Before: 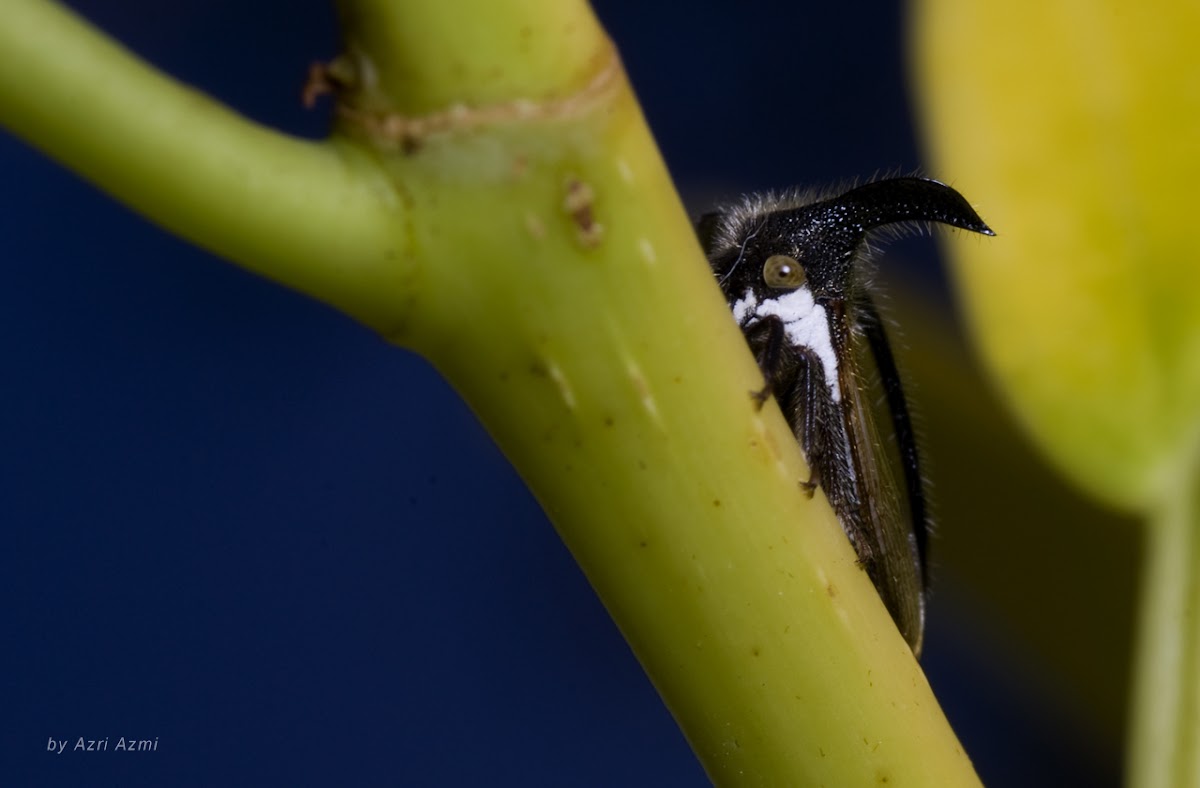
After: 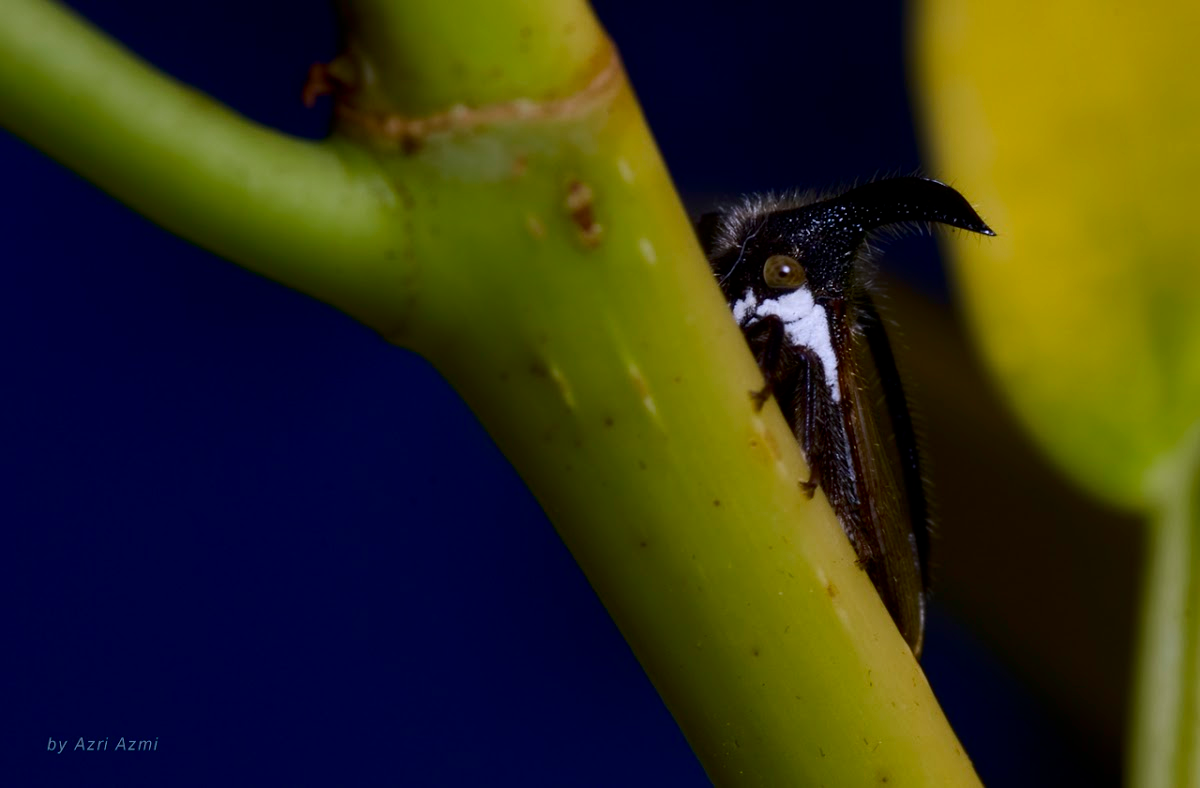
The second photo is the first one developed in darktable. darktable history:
contrast brightness saturation: brightness -0.2, saturation 0.08
color calibration: illuminant as shot in camera, x 0.358, y 0.373, temperature 4628.91 K
